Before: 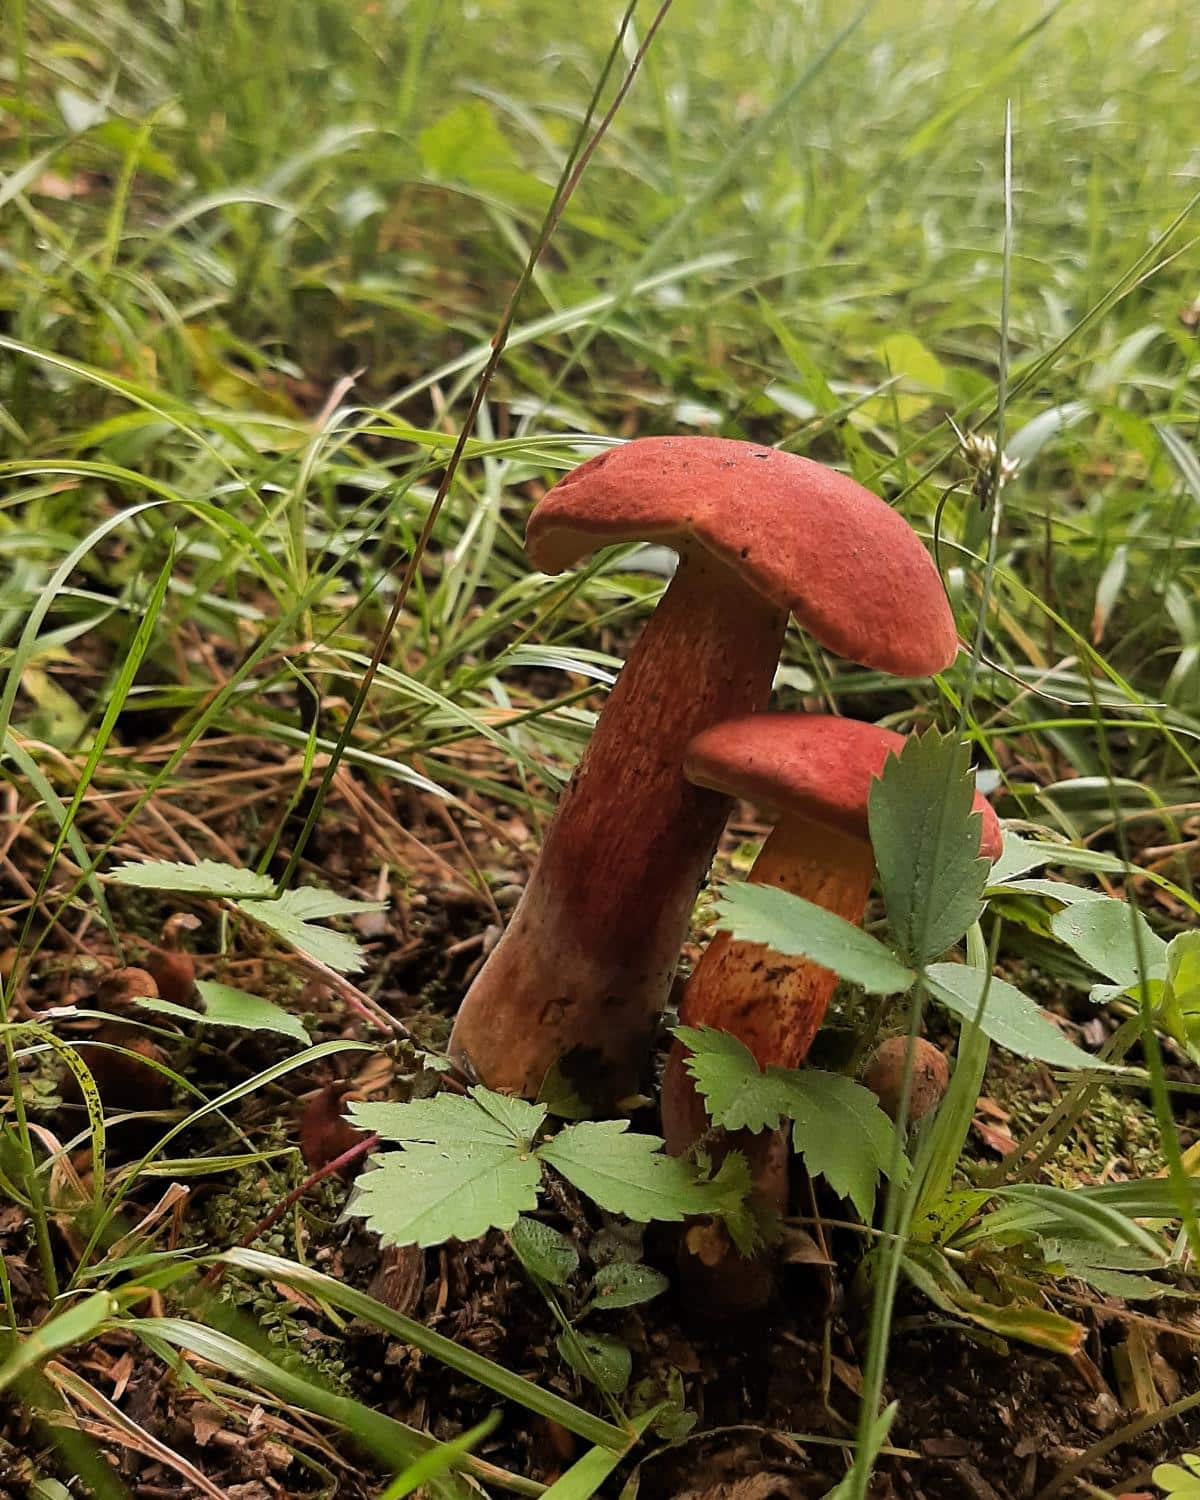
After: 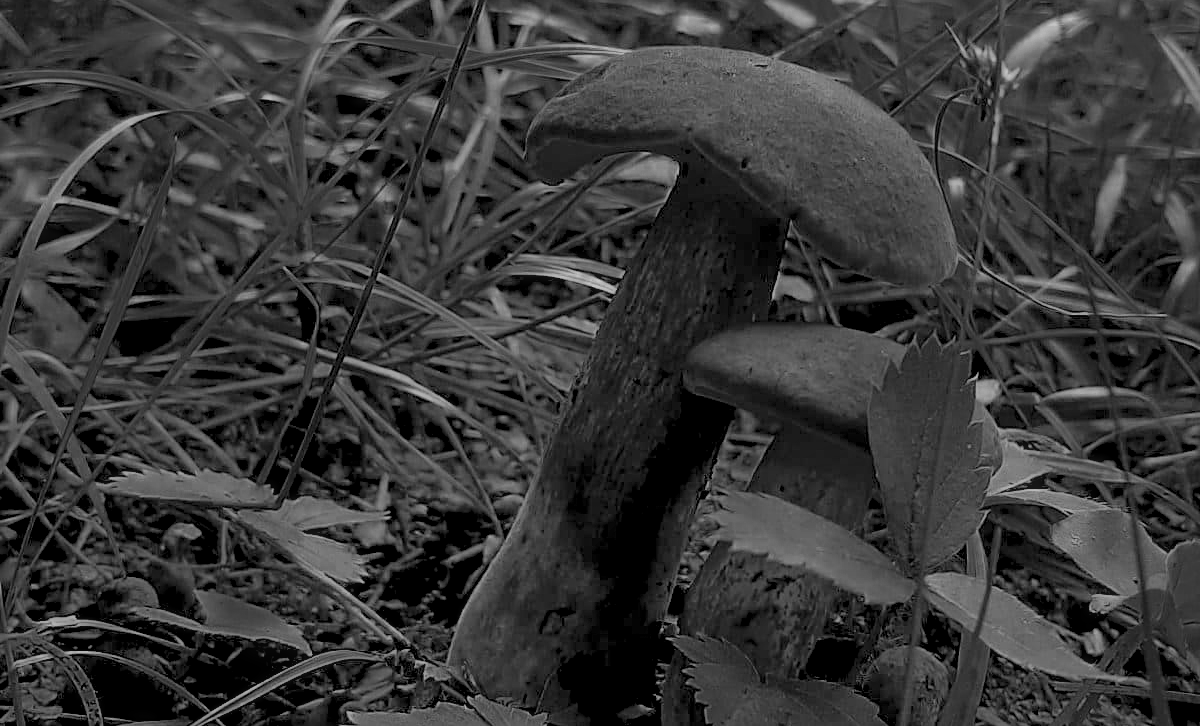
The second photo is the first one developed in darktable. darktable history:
shadows and highlights: radius 133.22, soften with gaussian
sharpen: on, module defaults
crop and rotate: top 26.048%, bottom 25.52%
local contrast: detail 130%
color zones: curves: ch0 [(0.287, 0.048) (0.493, 0.484) (0.737, 0.816)]; ch1 [(0, 0) (0.143, 0) (0.286, 0) (0.429, 0) (0.571, 0) (0.714, 0) (0.857, 0)]
exposure: black level correction 0.009, exposure 0.118 EV, compensate highlight preservation false
color correction: highlights a* 10.31, highlights b* 14.65, shadows a* -9.62, shadows b* -15.1
